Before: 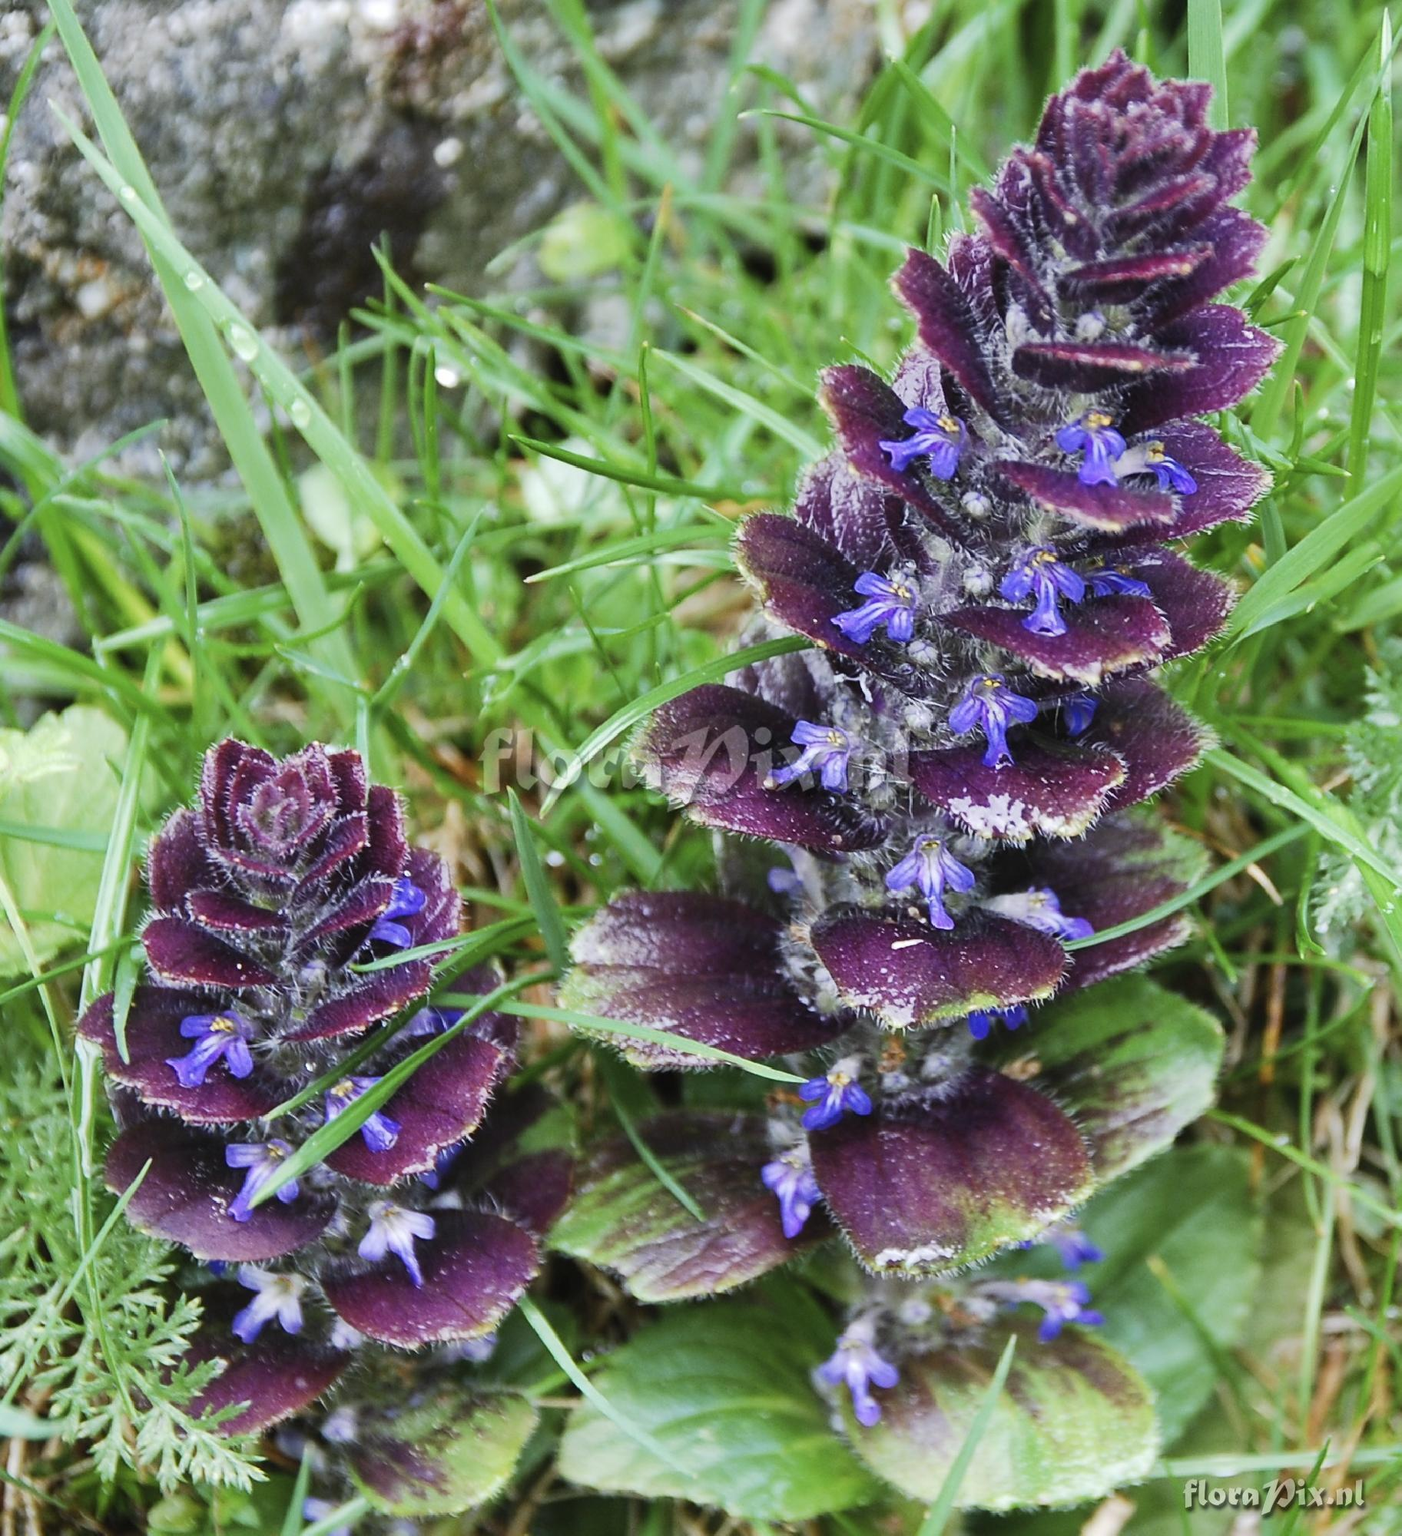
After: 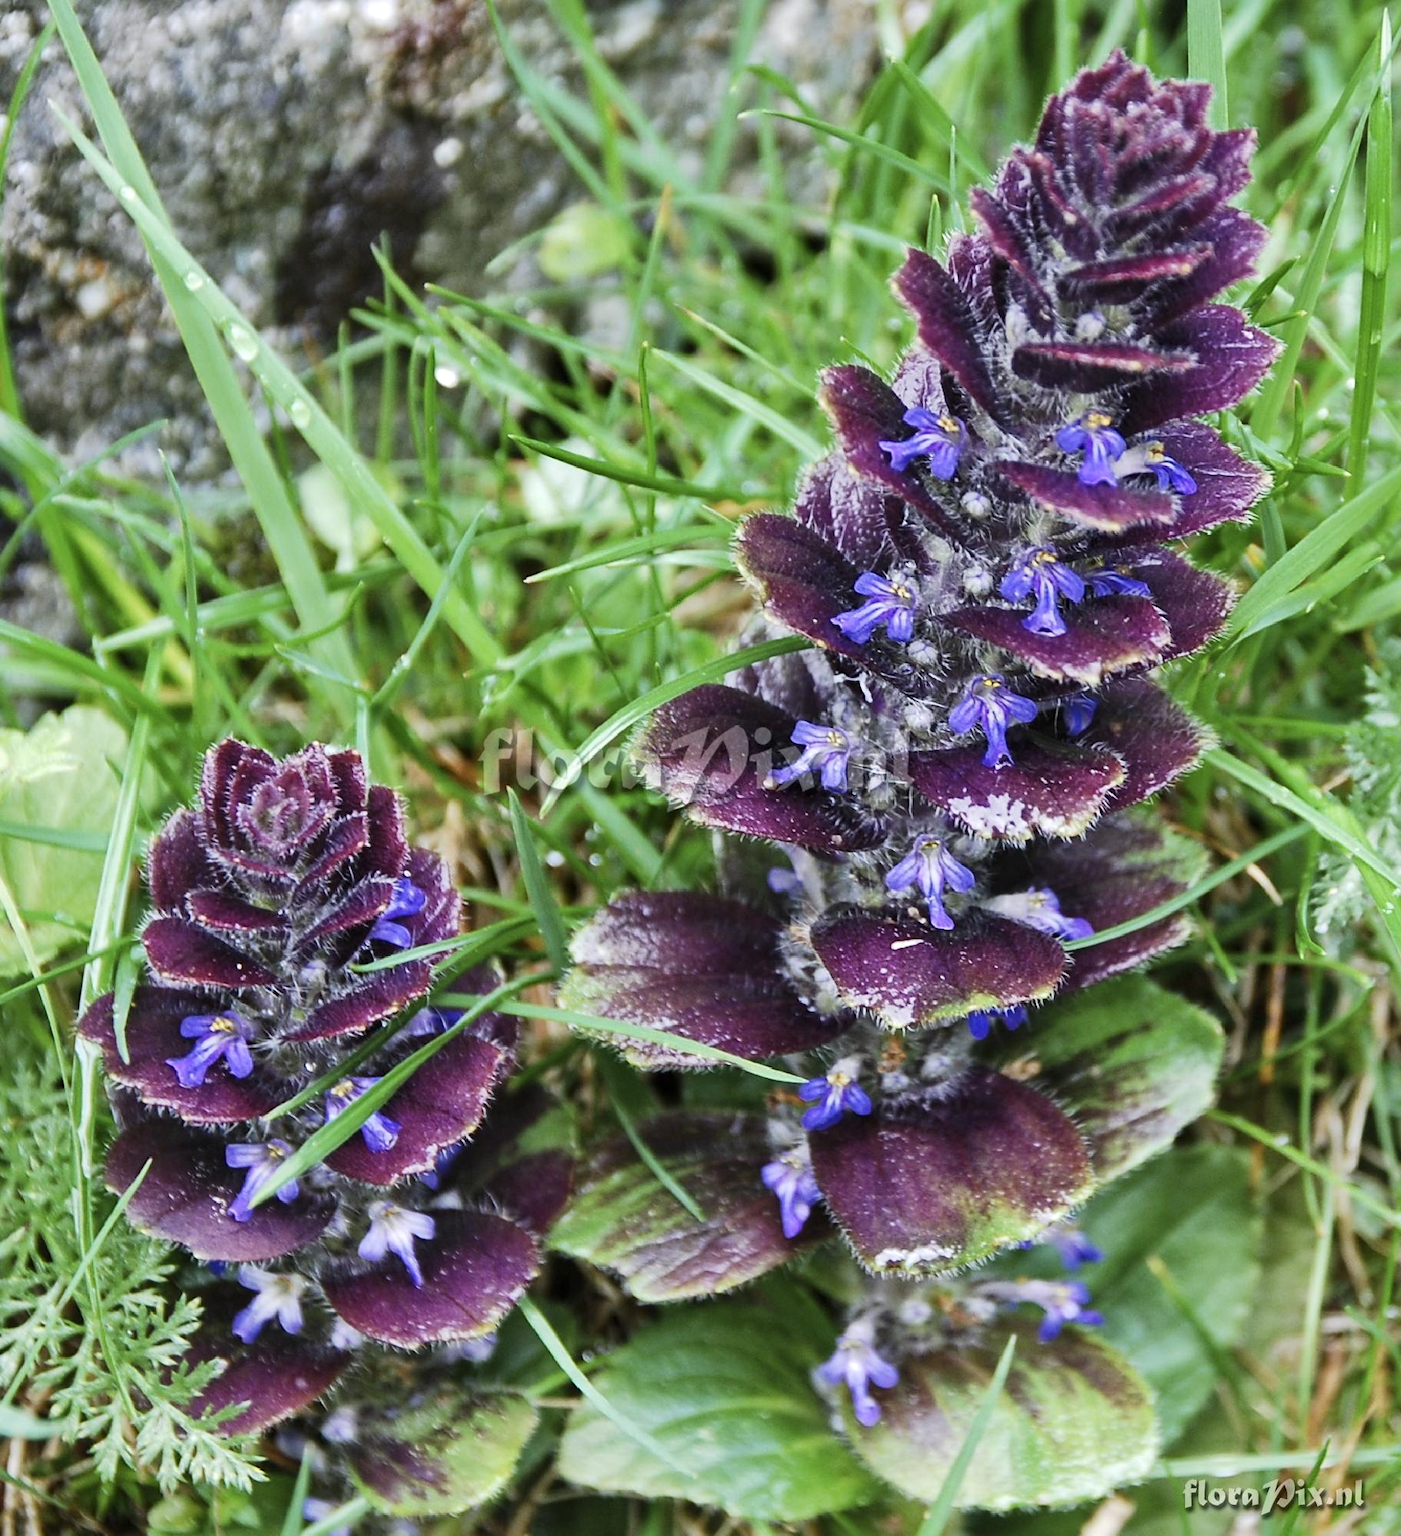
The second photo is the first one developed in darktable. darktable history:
local contrast: mode bilateral grid, contrast 30, coarseness 24, midtone range 0.2
